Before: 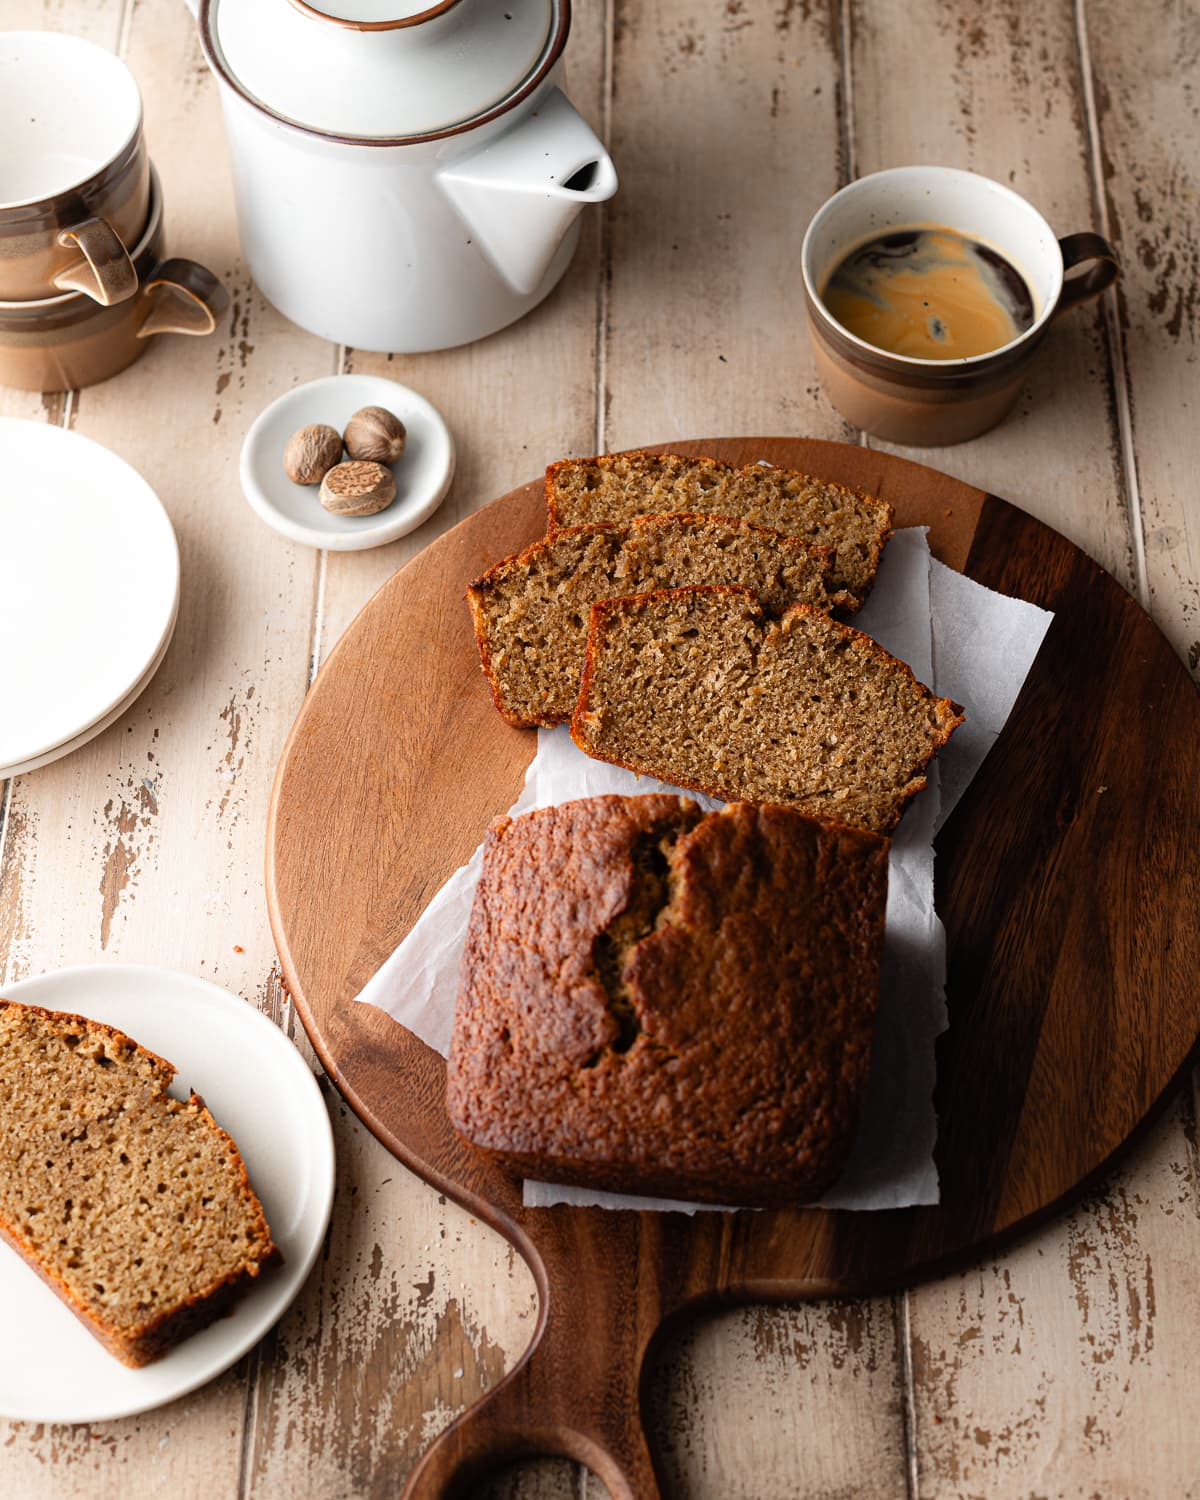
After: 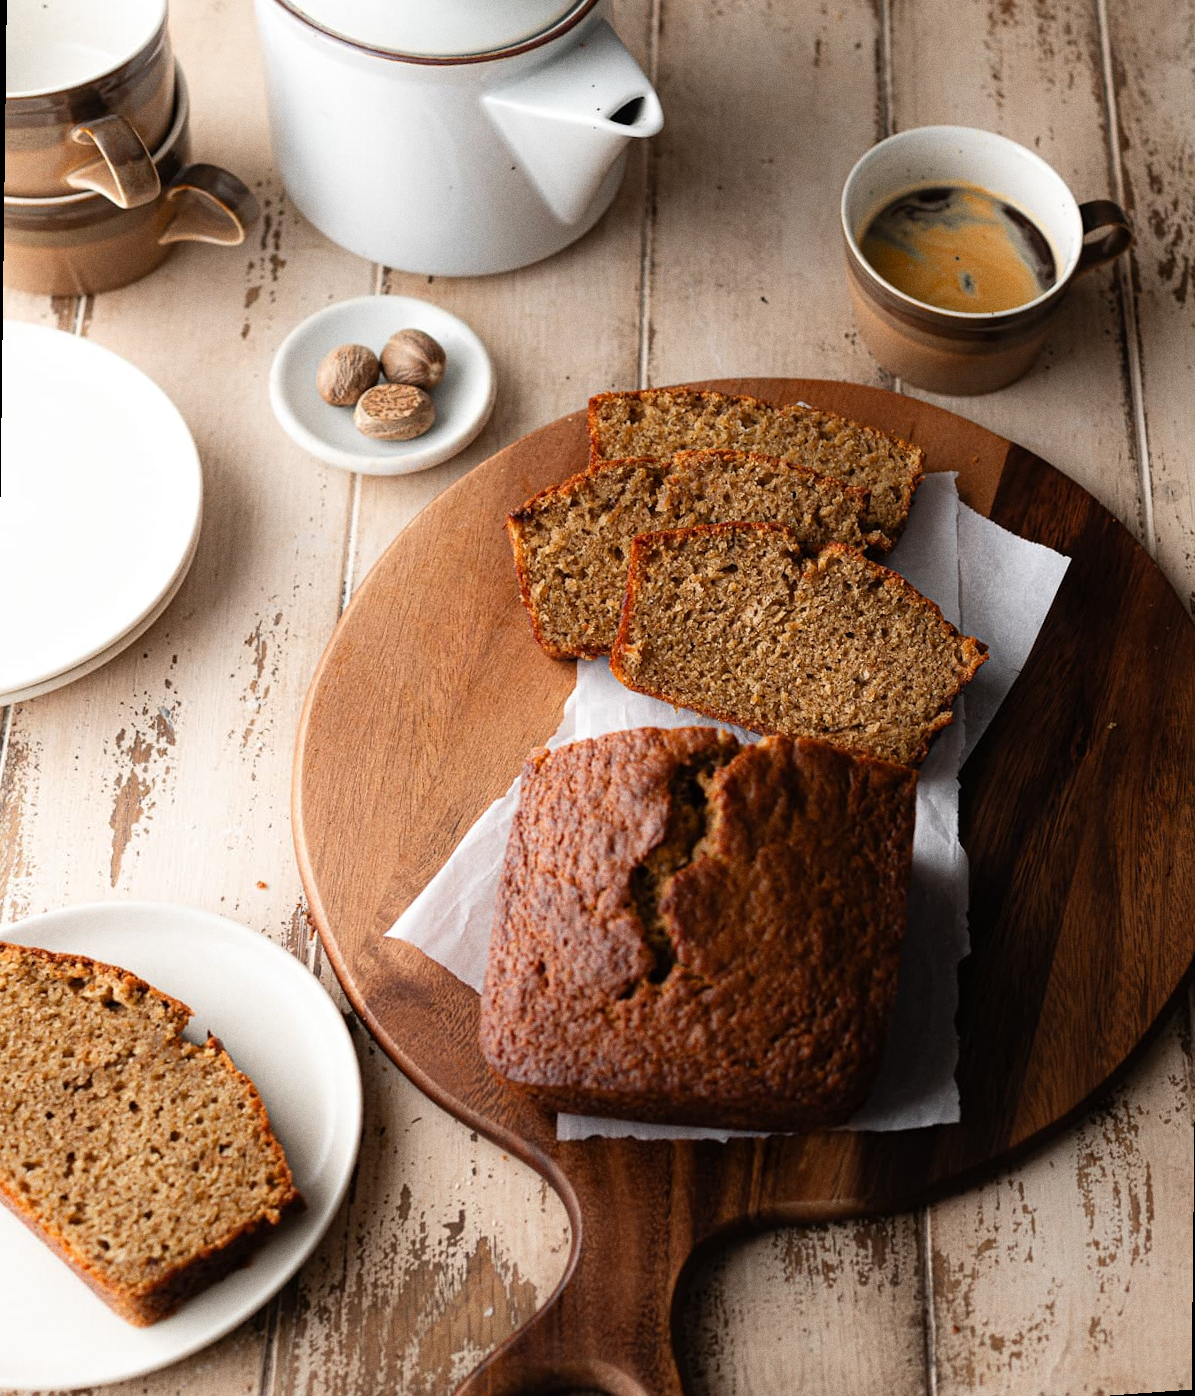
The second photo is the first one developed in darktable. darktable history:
grain: coarseness 0.09 ISO
rotate and perspective: rotation 0.679°, lens shift (horizontal) 0.136, crop left 0.009, crop right 0.991, crop top 0.078, crop bottom 0.95
